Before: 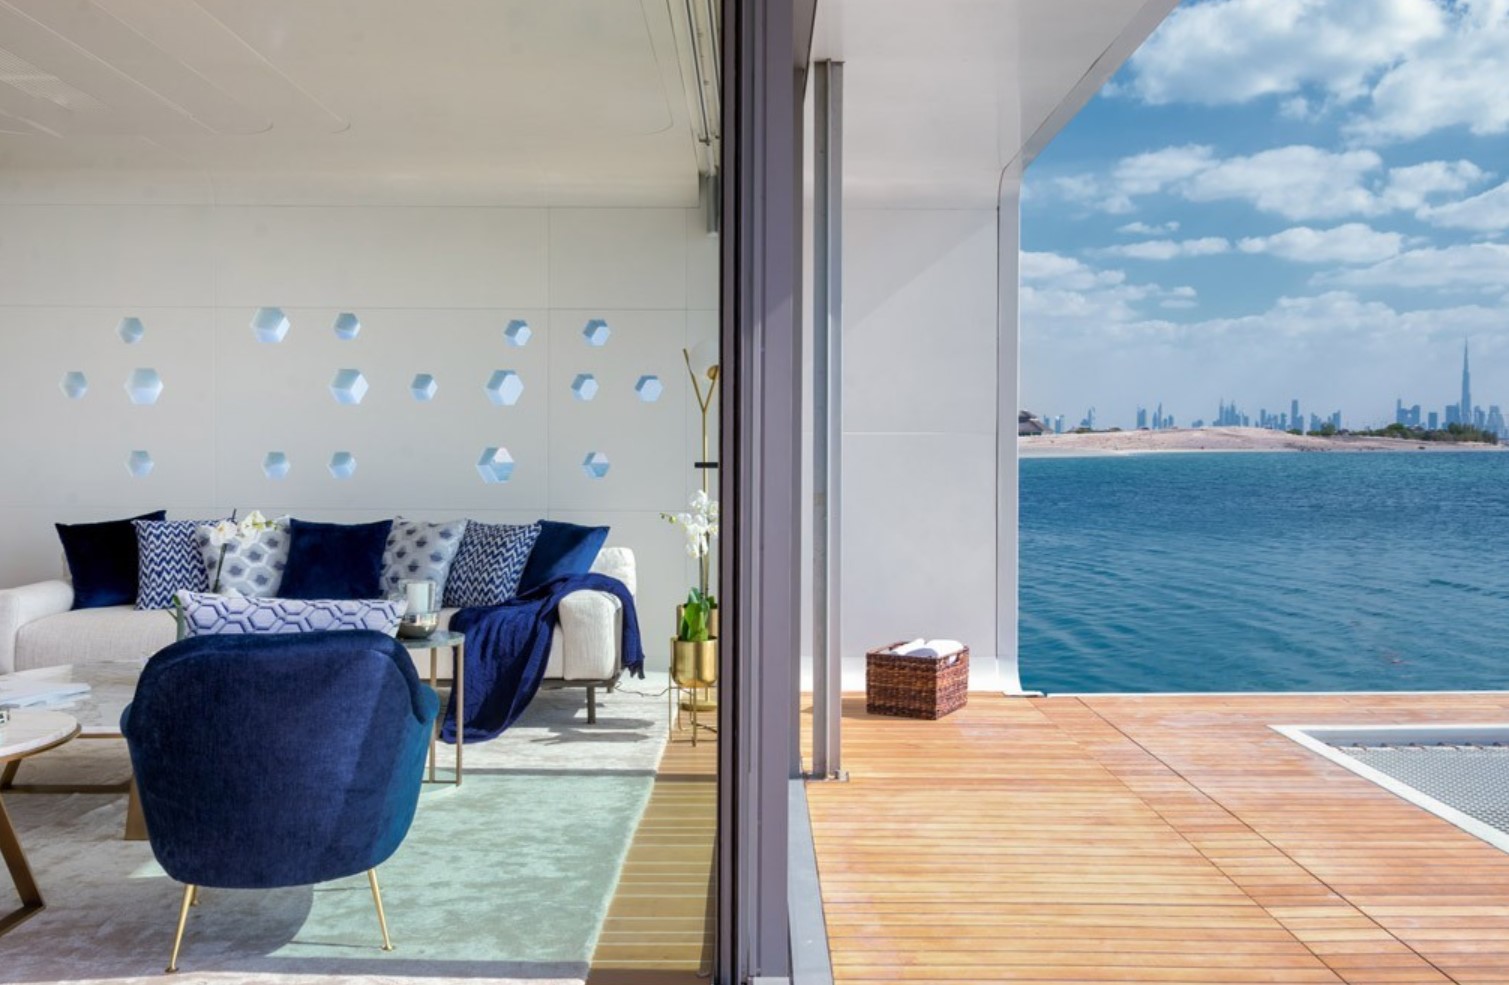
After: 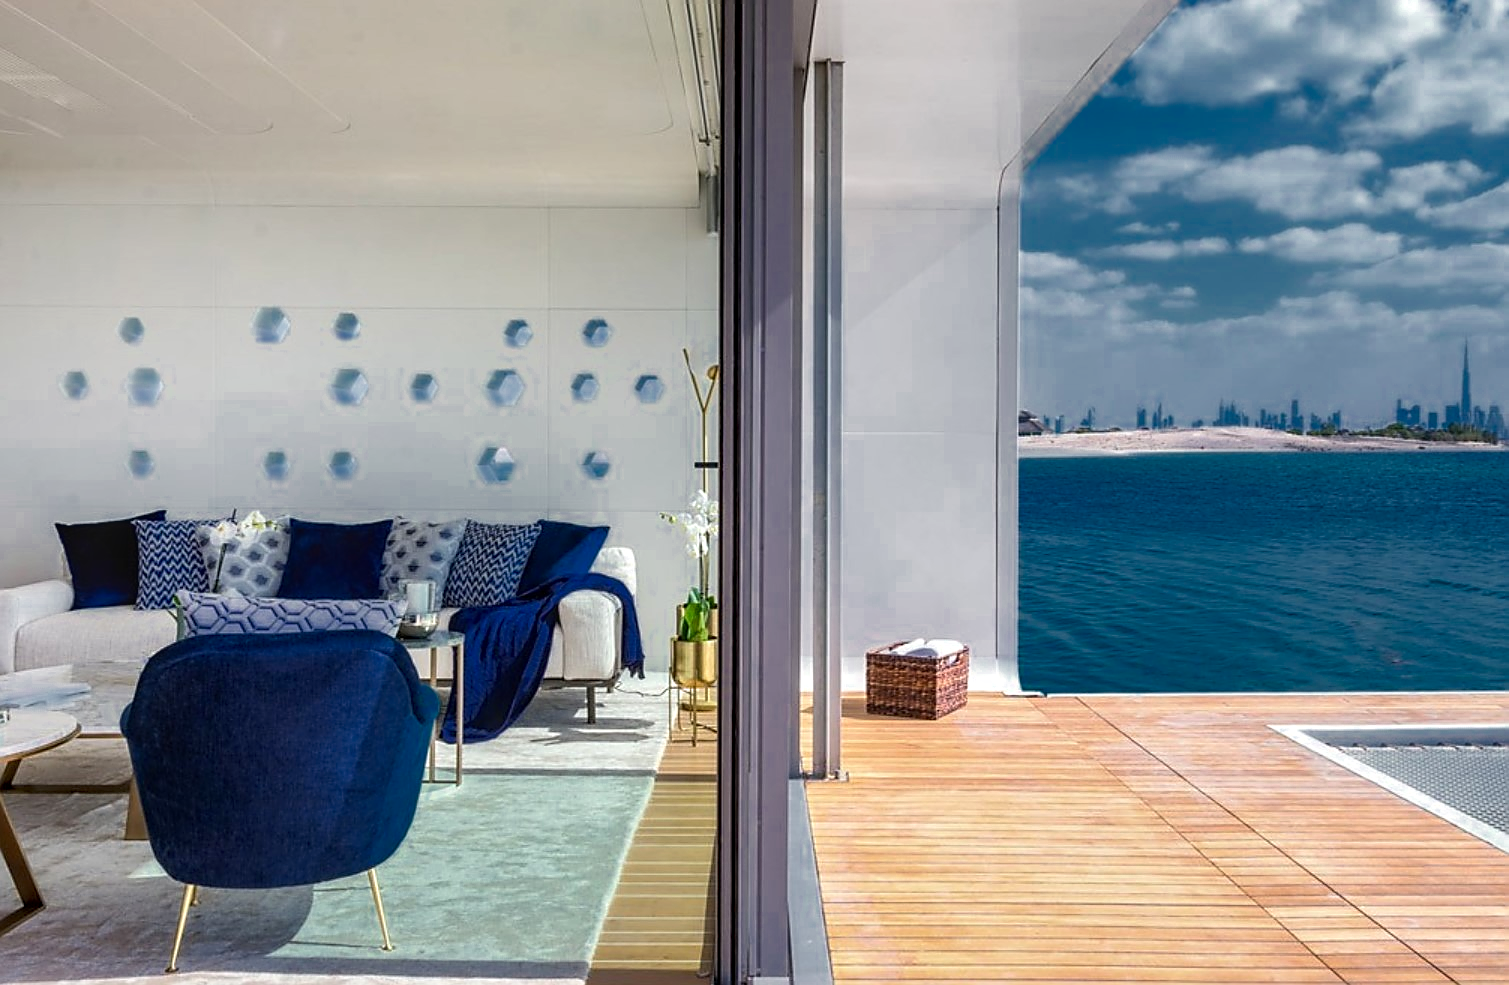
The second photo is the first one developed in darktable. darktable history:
contrast brightness saturation: contrast 0.104, brightness 0.036, saturation 0.094
local contrast: on, module defaults
color zones: curves: ch0 [(0, 0.497) (0.143, 0.5) (0.286, 0.5) (0.429, 0.483) (0.571, 0.116) (0.714, -0.006) (0.857, 0.28) (1, 0.497)]
sharpen: radius 1.419, amount 1.264, threshold 0.707
